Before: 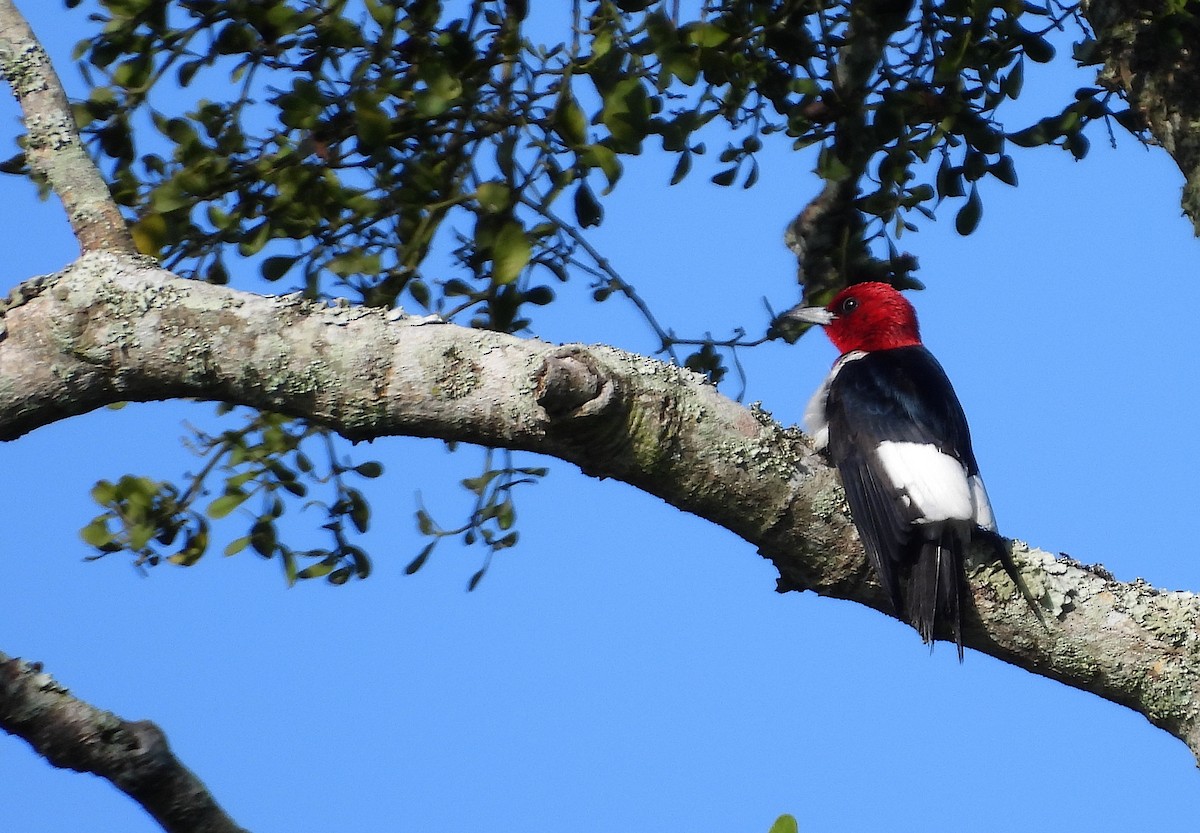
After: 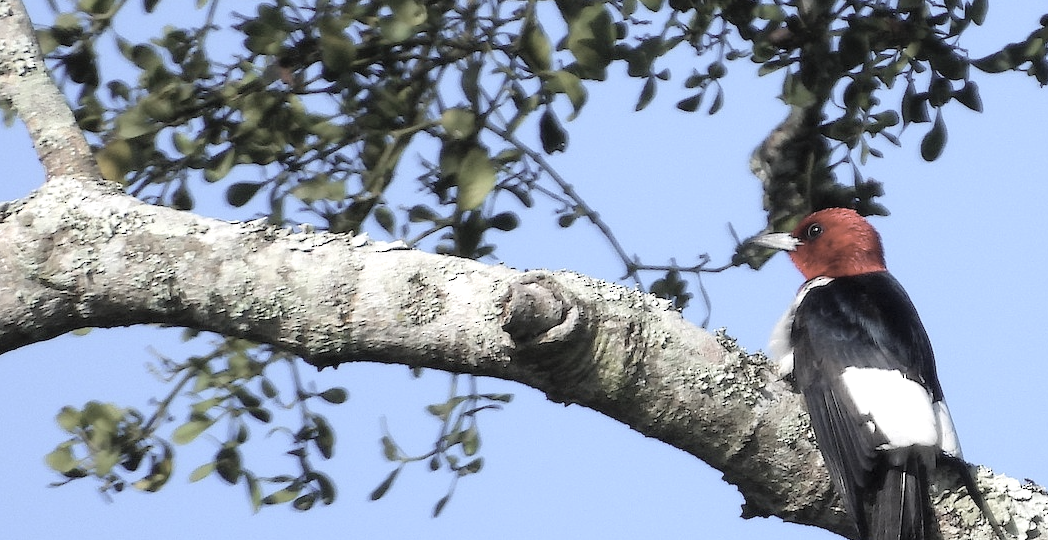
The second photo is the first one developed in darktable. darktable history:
exposure: black level correction 0.001, exposure 0.5 EV, compensate exposure bias true, compensate highlight preservation false
crop: left 2.965%, top 8.986%, right 9.623%, bottom 26.148%
contrast brightness saturation: brightness 0.183, saturation -0.52
